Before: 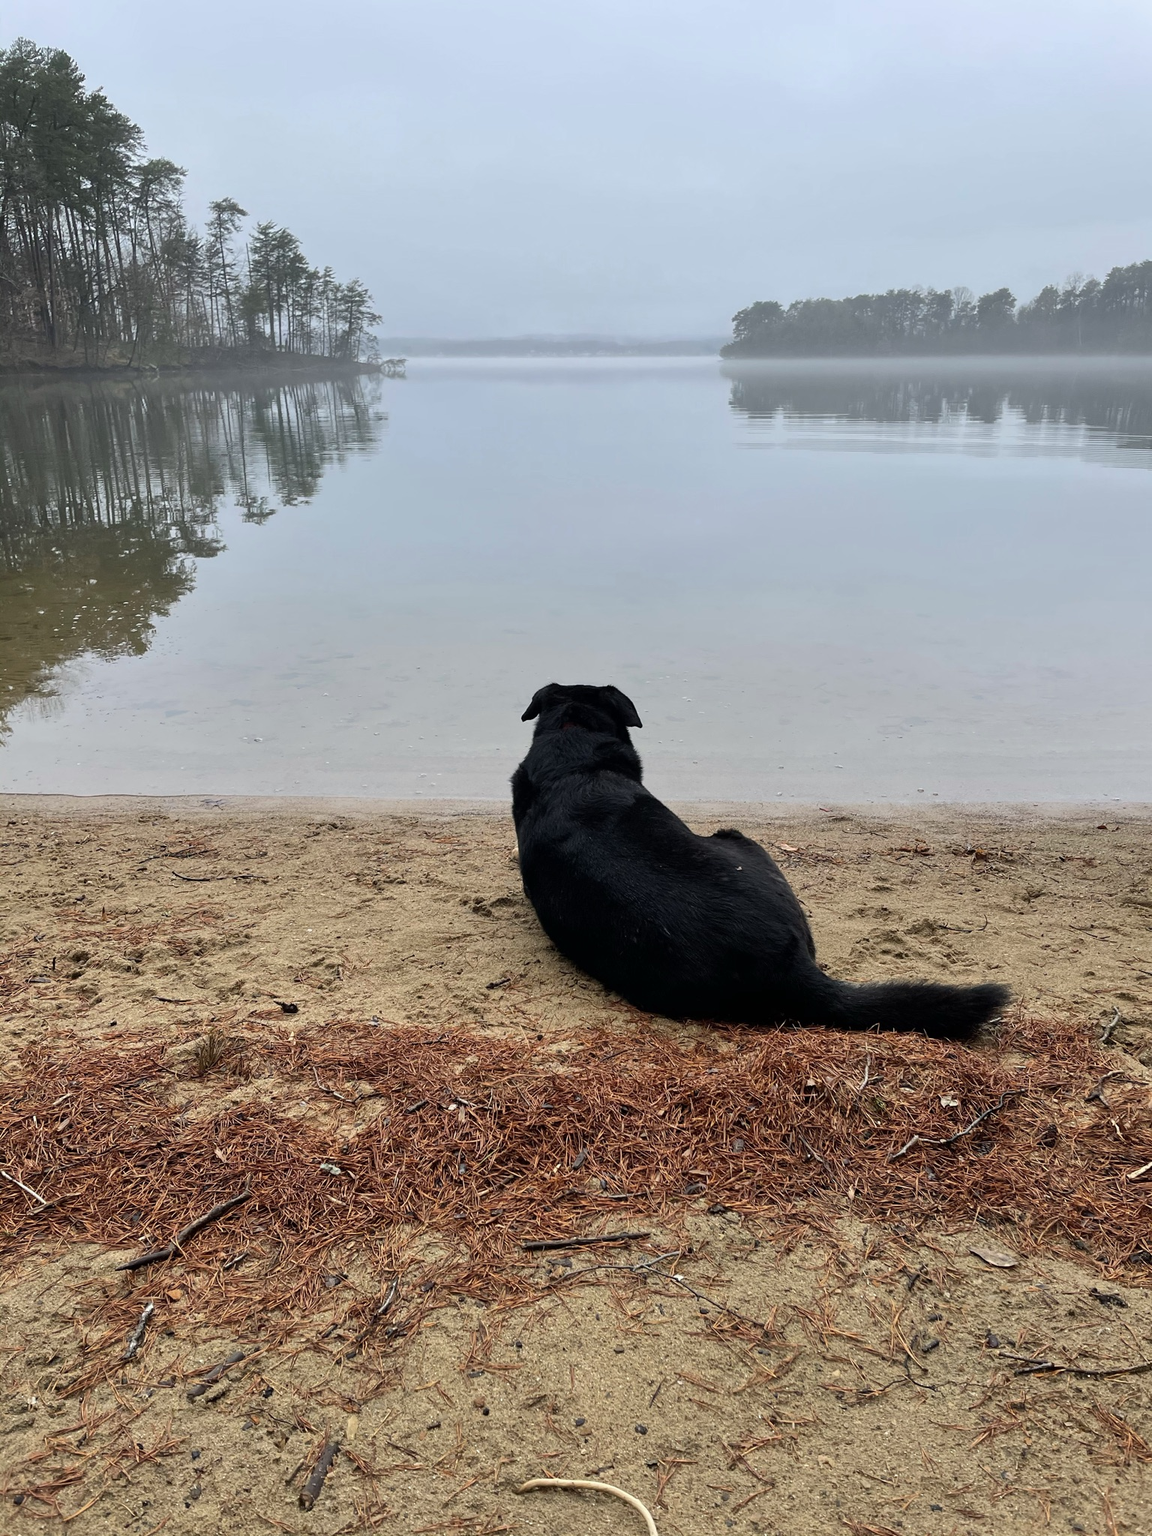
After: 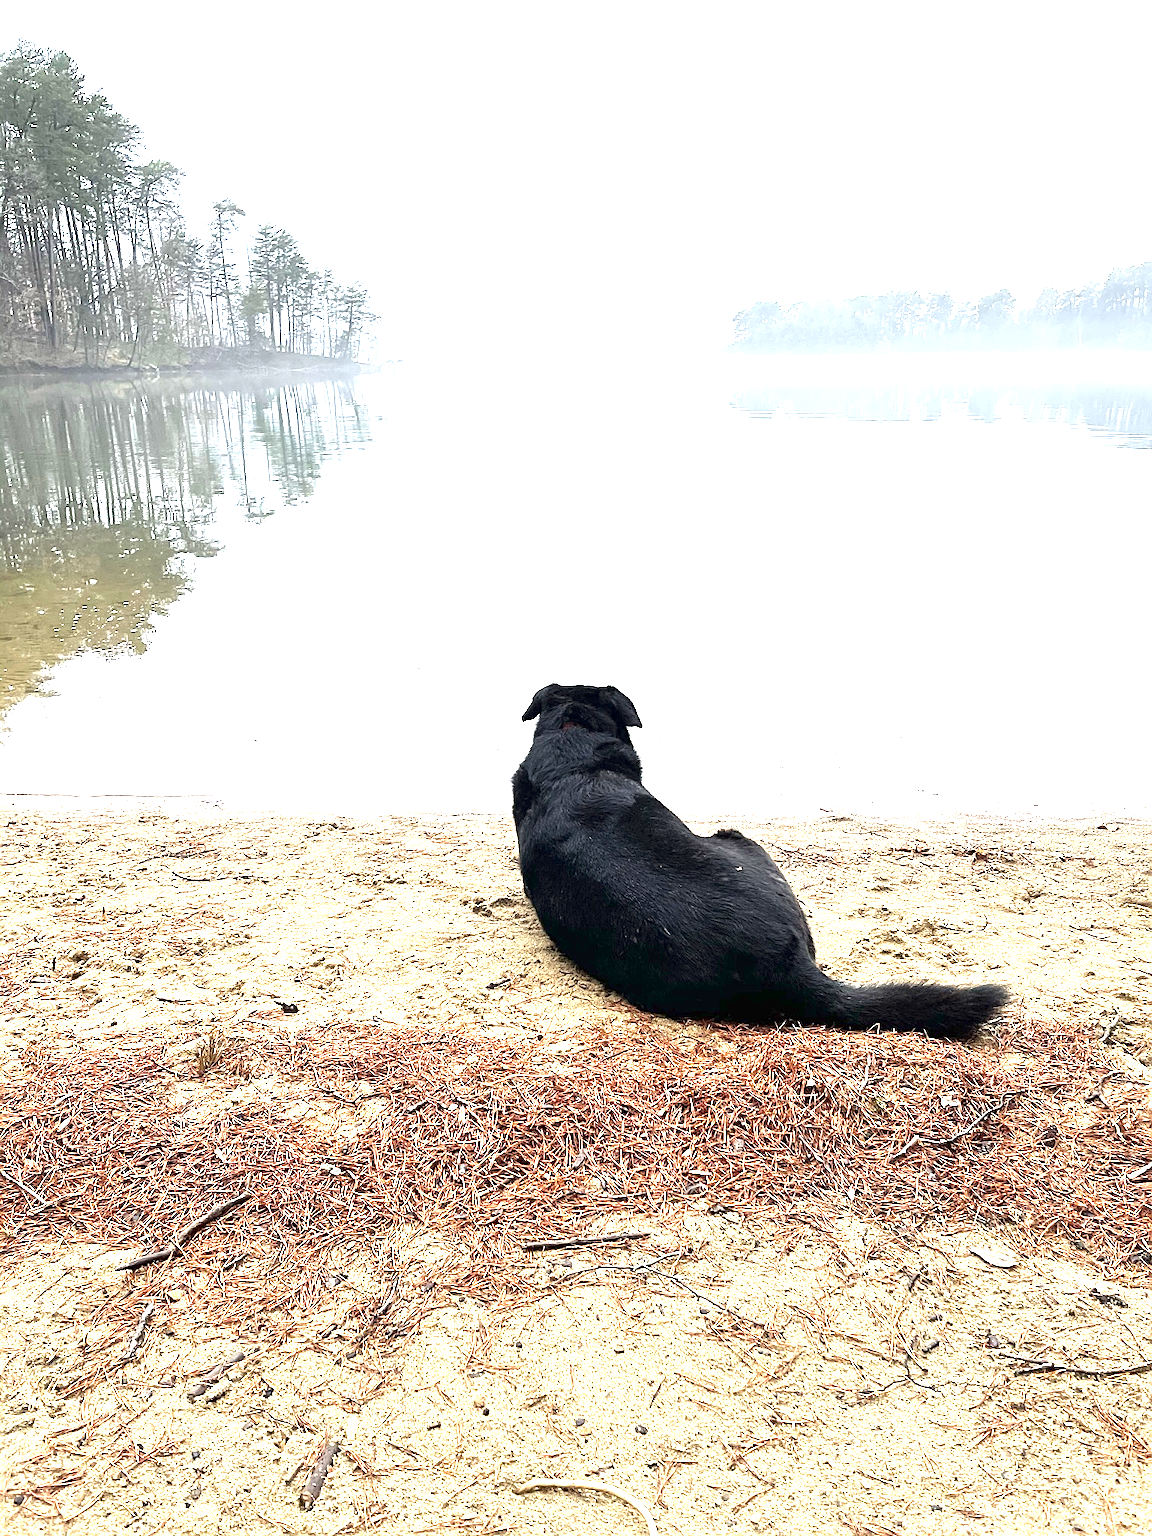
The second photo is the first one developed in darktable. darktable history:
sharpen: on, module defaults
exposure: exposure 2.25 EV, compensate highlight preservation false
